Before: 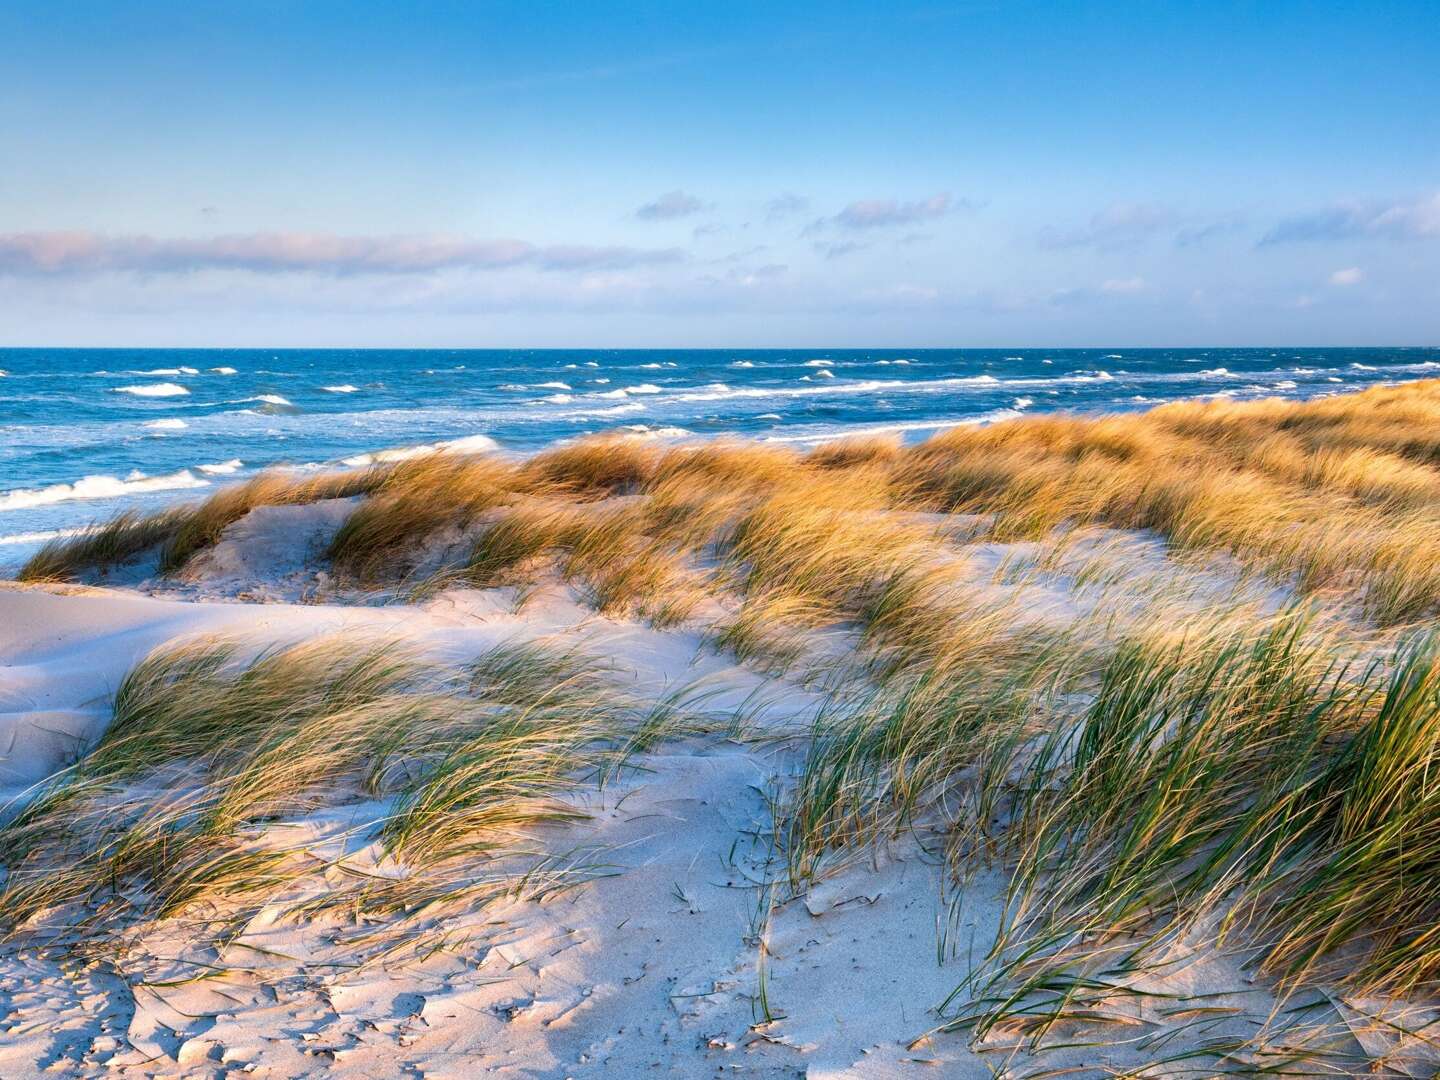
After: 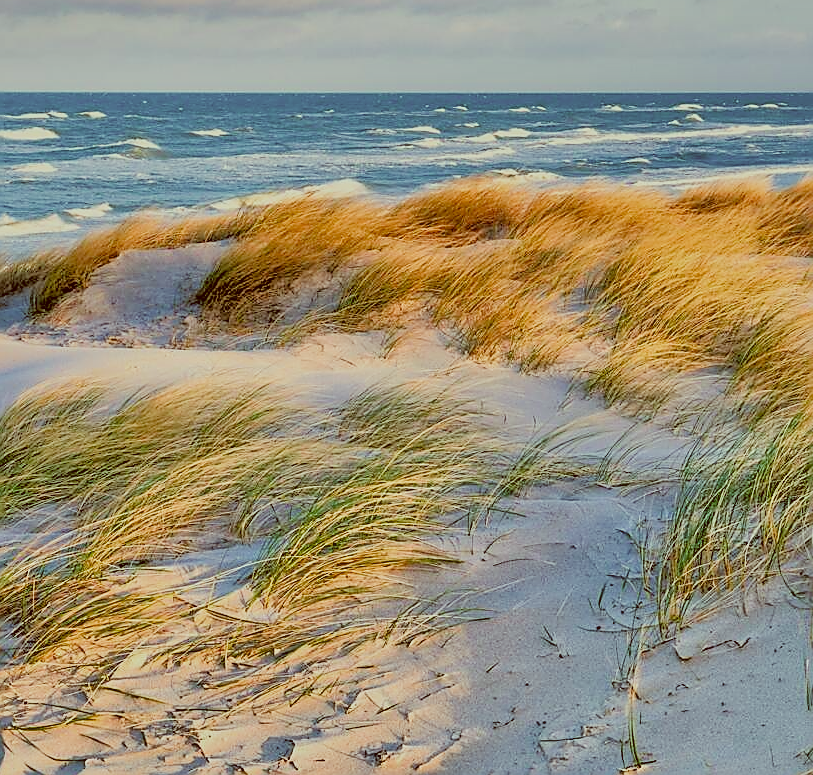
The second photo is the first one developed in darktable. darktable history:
tone equalizer: -7 EV 0.142 EV, -6 EV 0.585 EV, -5 EV 1.14 EV, -4 EV 1.34 EV, -3 EV 1.13 EV, -2 EV 0.6 EV, -1 EV 0.155 EV, mask exposure compensation -0.493 EV
crop: left 9.104%, top 23.772%, right 34.389%, bottom 4.413%
shadows and highlights: low approximation 0.01, soften with gaussian
color correction: highlights a* -6.24, highlights b* 9.41, shadows a* 10.28, shadows b* 23.92
sharpen: radius 1.405, amount 1.235, threshold 0.706
filmic rgb: black relative exposure -6.97 EV, white relative exposure 5.61 EV, hardness 2.85, color science v4 (2020)
